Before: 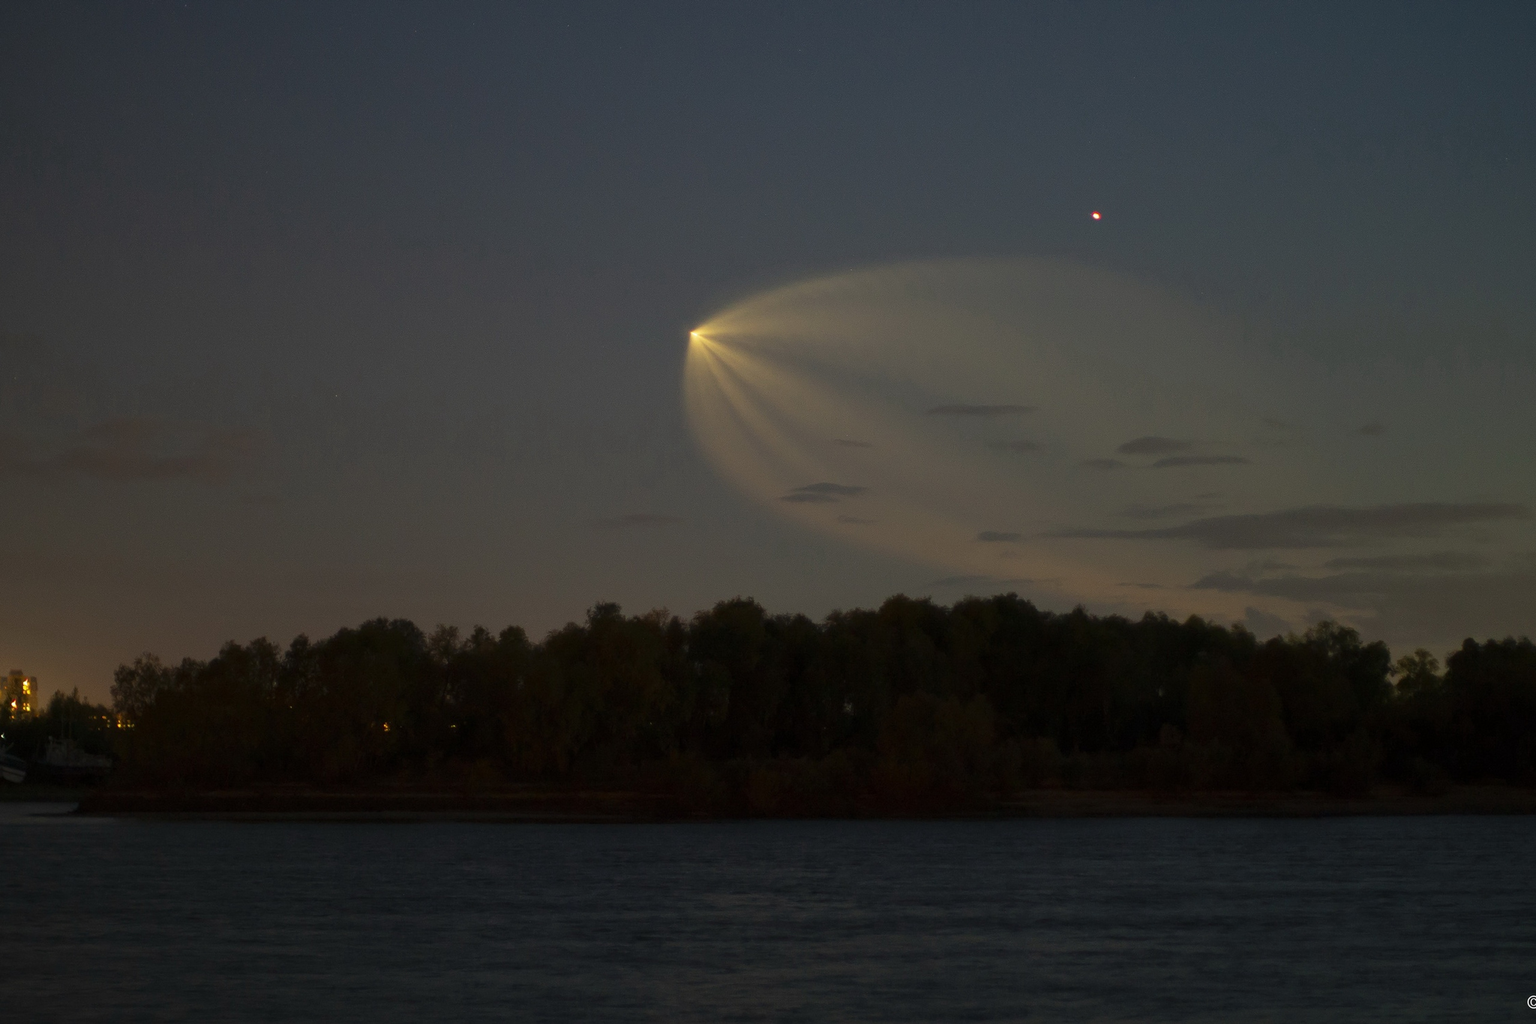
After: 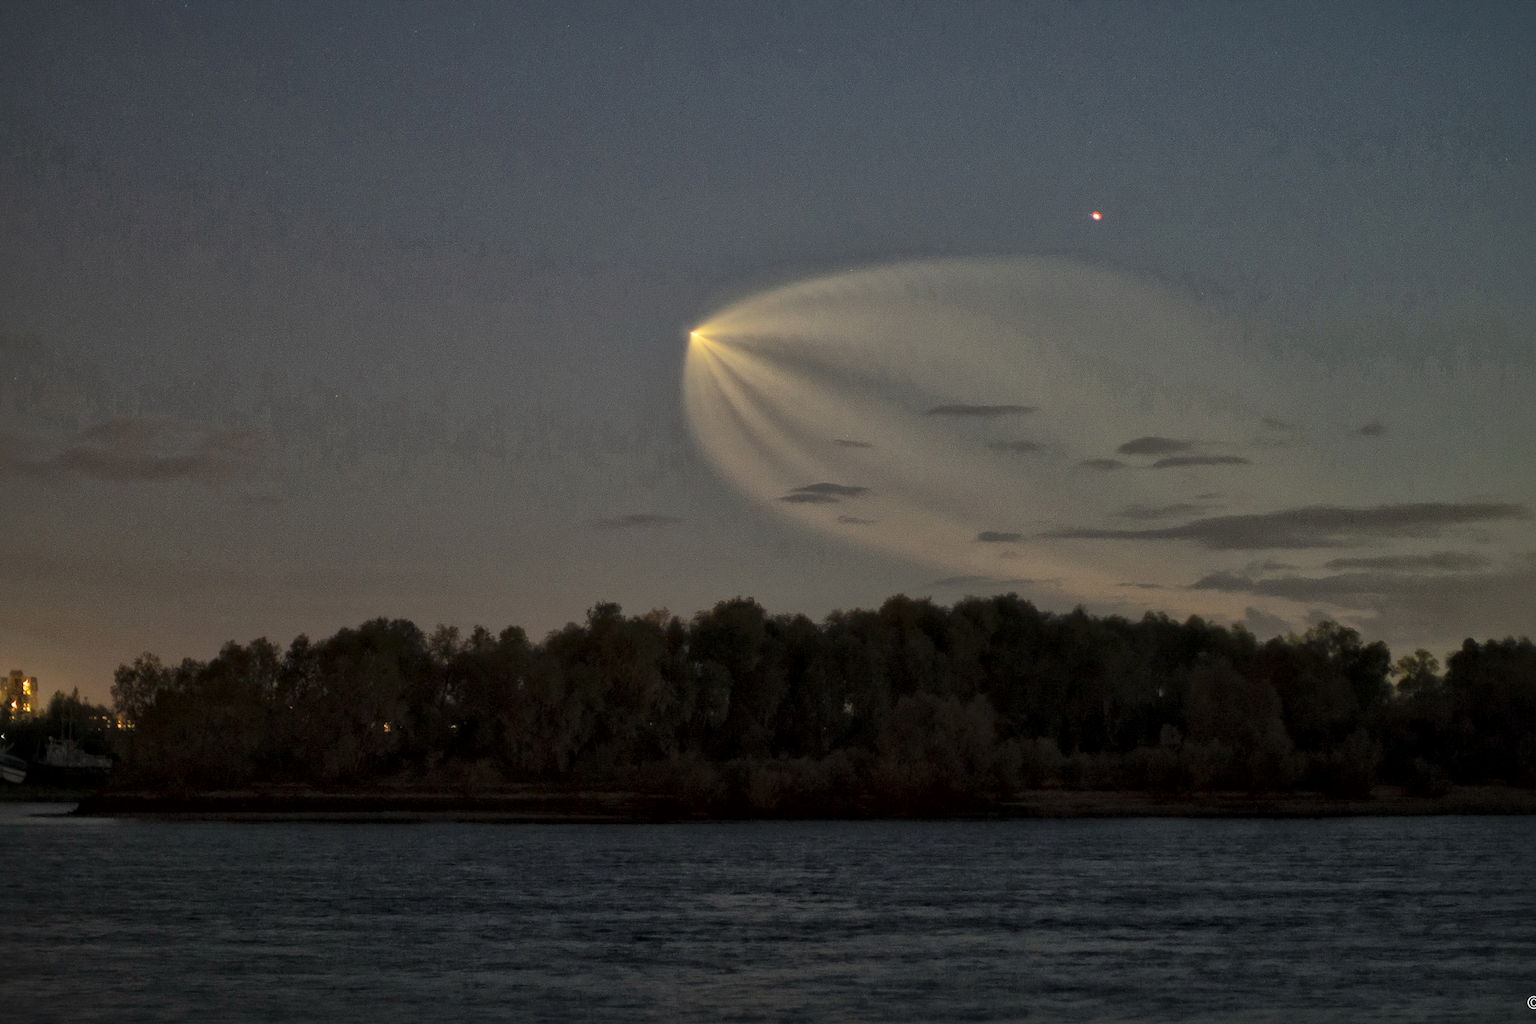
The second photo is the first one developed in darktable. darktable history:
global tonemap: drago (1, 100), detail 1
local contrast: mode bilateral grid, contrast 20, coarseness 50, detail 120%, midtone range 0.2
